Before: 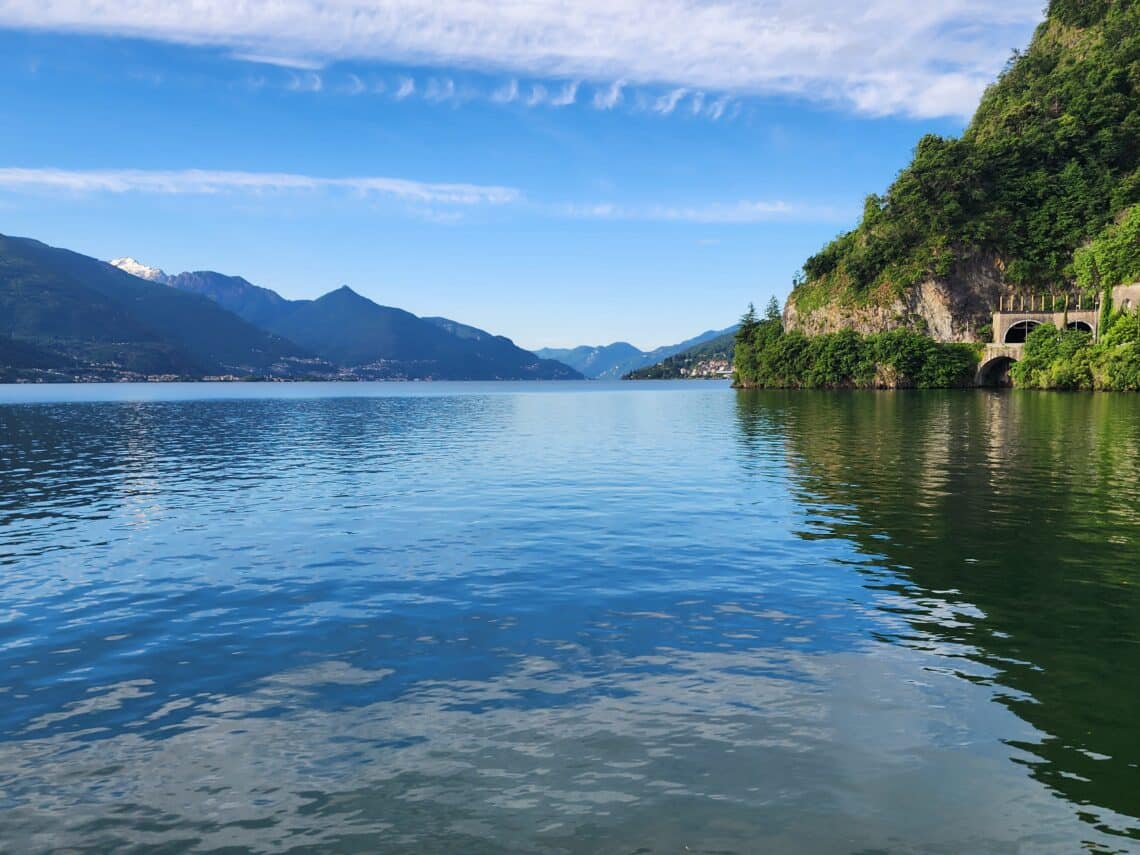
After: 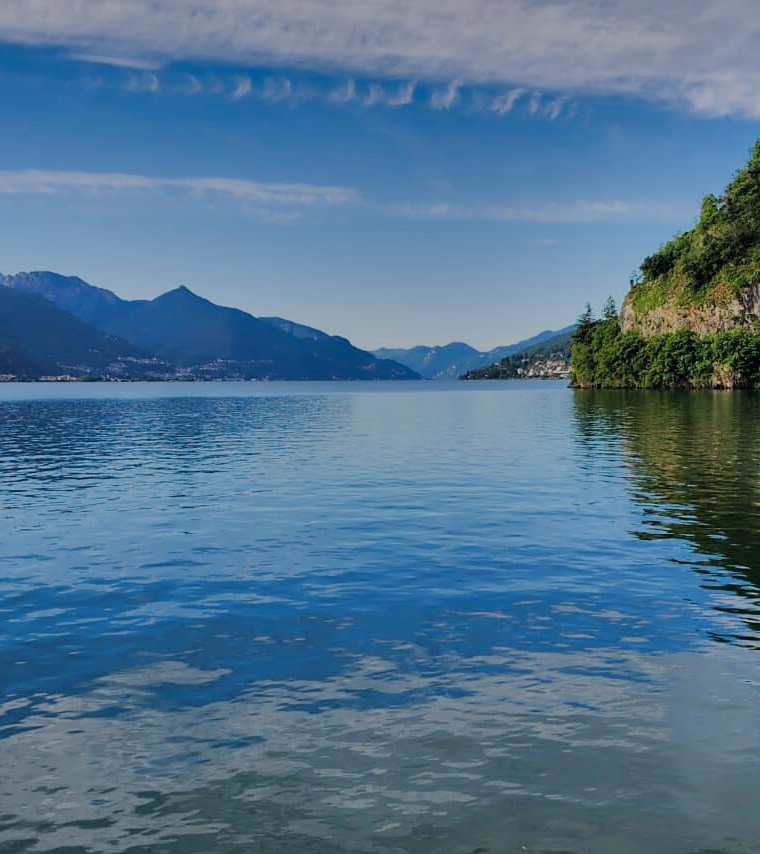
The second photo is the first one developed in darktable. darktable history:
shadows and highlights: shadows 81.01, white point adjustment -8.98, highlights -61.4, soften with gaussian
sharpen: amount 0.202
filmic rgb: black relative exposure -7.65 EV, white relative exposure 4.56 EV, threshold 2.95 EV, hardness 3.61, contrast 1.053, enable highlight reconstruction true
crop and rotate: left 14.38%, right 18.931%
